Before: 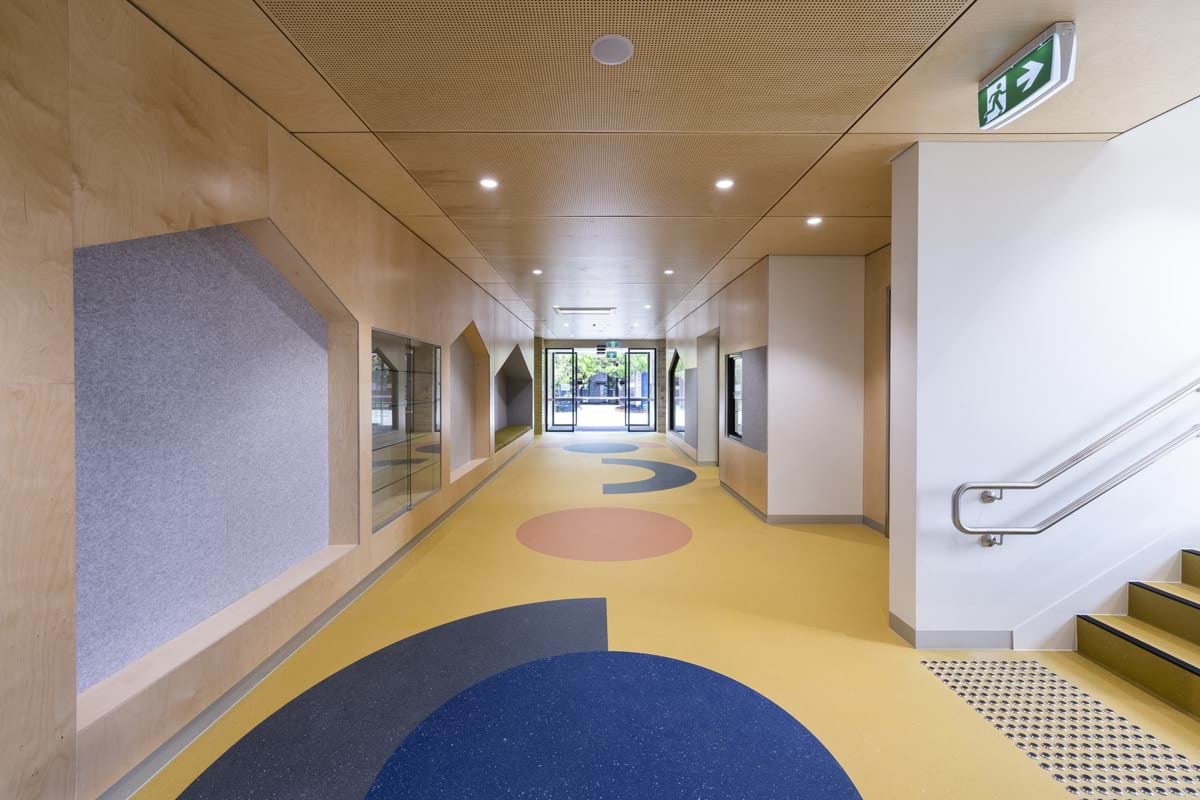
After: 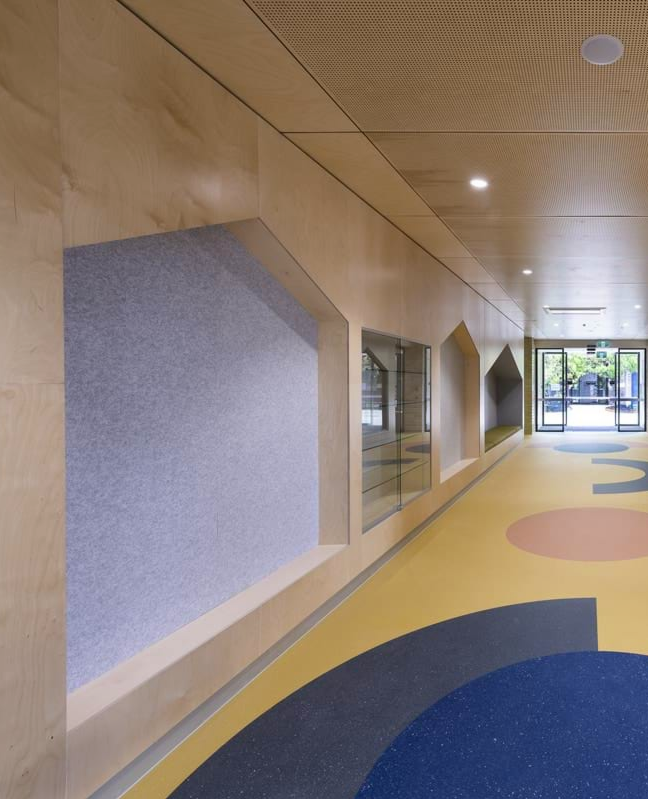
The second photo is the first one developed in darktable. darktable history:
crop: left 0.853%, right 45.136%, bottom 0.091%
contrast equalizer: y [[0.502, 0.505, 0.512, 0.529, 0.564, 0.588], [0.5 ×6], [0.502, 0.505, 0.512, 0.529, 0.564, 0.588], [0, 0.001, 0.001, 0.004, 0.008, 0.011], [0, 0.001, 0.001, 0.004, 0.008, 0.011]], mix -0.213
color zones: curves: ch1 [(0, 0.469) (0.01, 0.469) (0.12, 0.446) (0.248, 0.469) (0.5, 0.5) (0.748, 0.5) (0.99, 0.469) (1, 0.469)]
